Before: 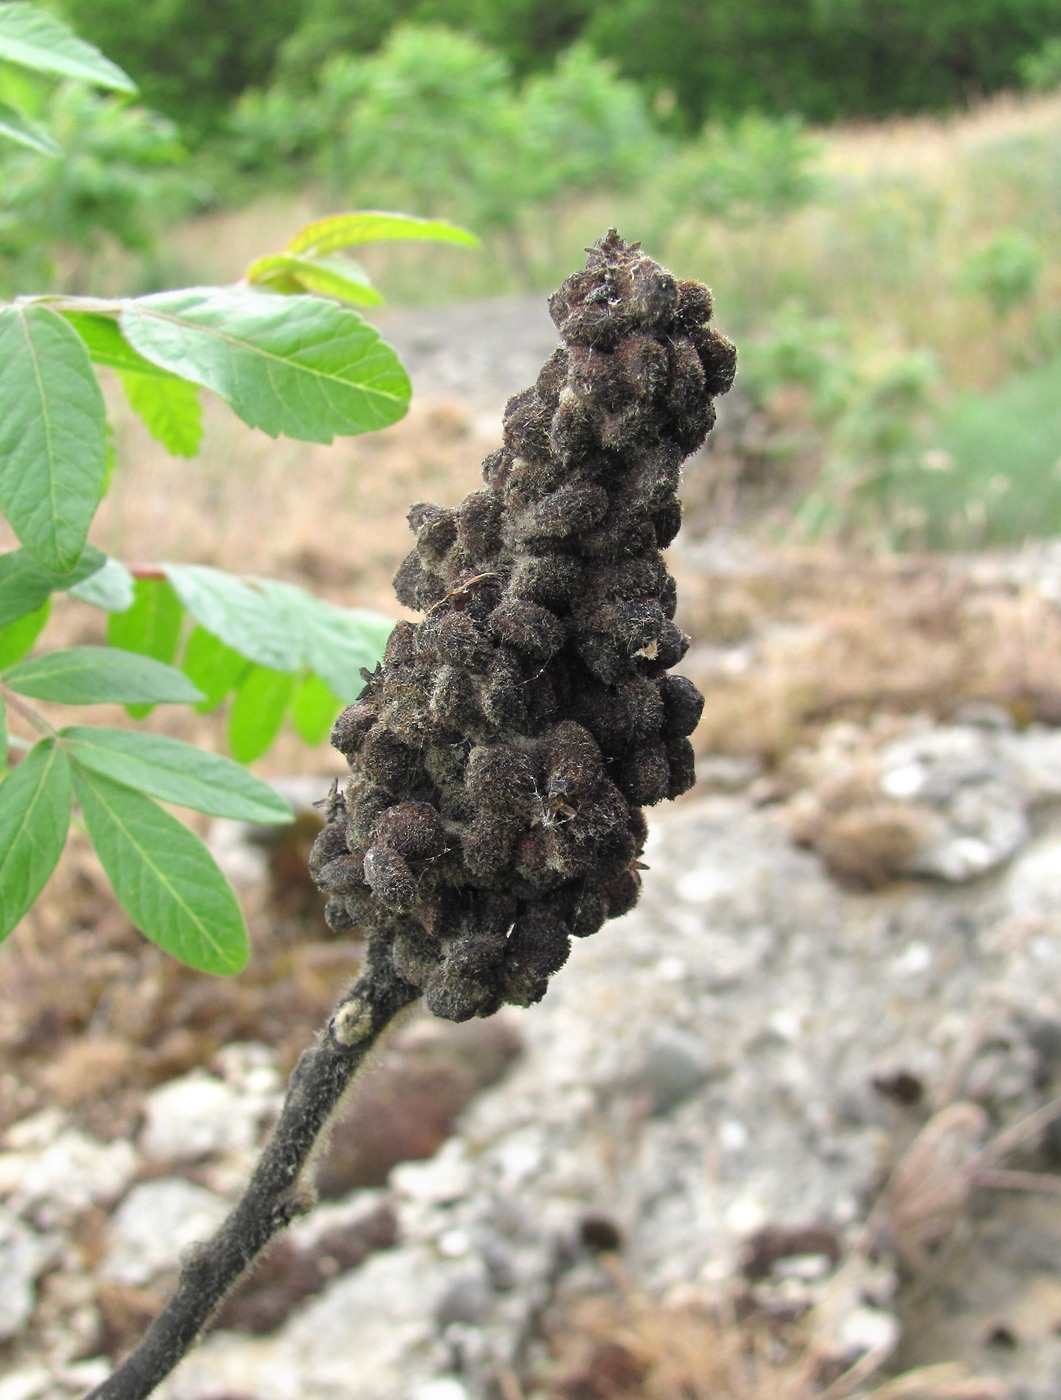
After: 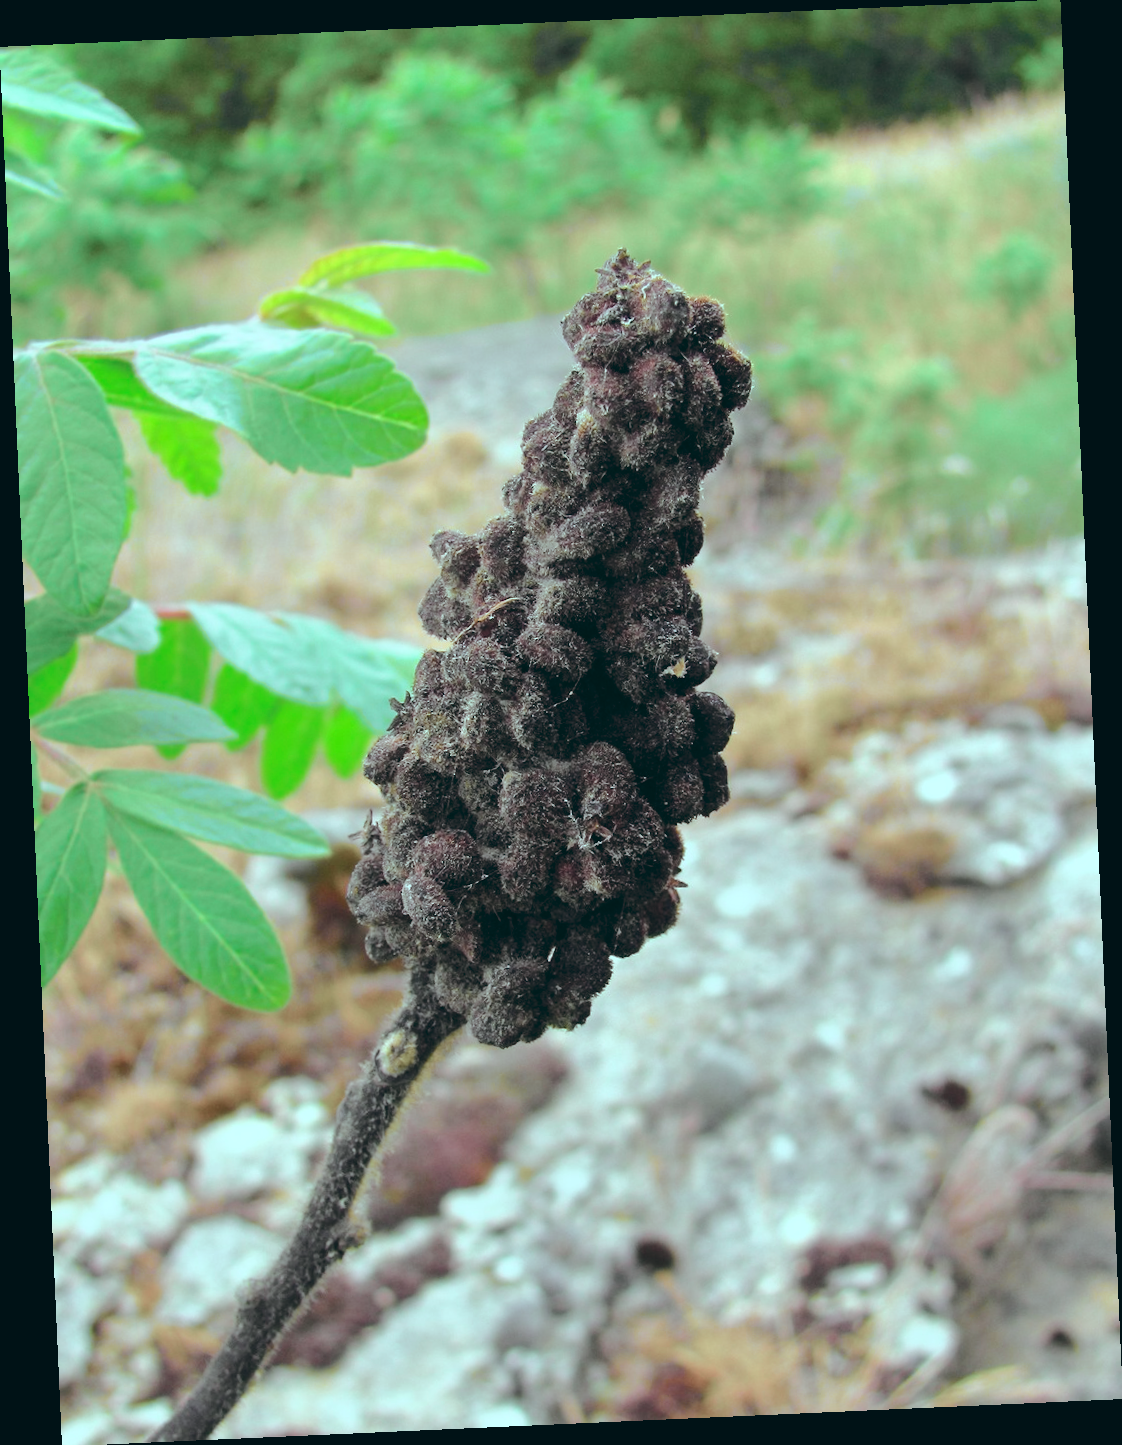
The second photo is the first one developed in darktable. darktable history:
tone curve: curves: ch0 [(0, 0.003) (0.211, 0.174) (0.482, 0.519) (0.843, 0.821) (0.992, 0.971)]; ch1 [(0, 0) (0.276, 0.206) (0.393, 0.364) (0.482, 0.477) (0.506, 0.5) (0.523, 0.523) (0.572, 0.592) (0.695, 0.767) (1, 1)]; ch2 [(0, 0) (0.438, 0.456) (0.498, 0.497) (0.536, 0.527) (0.562, 0.584) (0.619, 0.602) (0.698, 0.698) (1, 1)], color space Lab, independent channels, preserve colors none
rotate and perspective: rotation -2.56°, automatic cropping off
color balance: lift [1.003, 0.993, 1.001, 1.007], gamma [1.018, 1.072, 0.959, 0.928], gain [0.974, 0.873, 1.031, 1.127]
